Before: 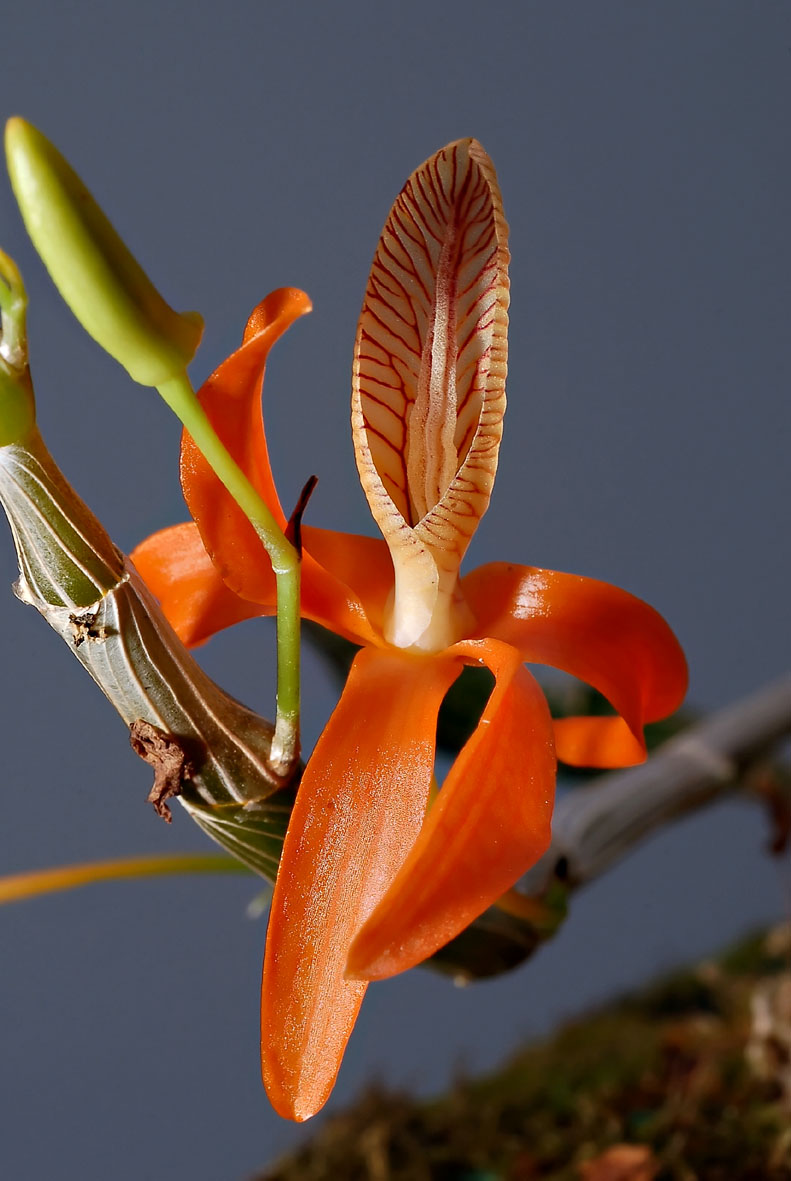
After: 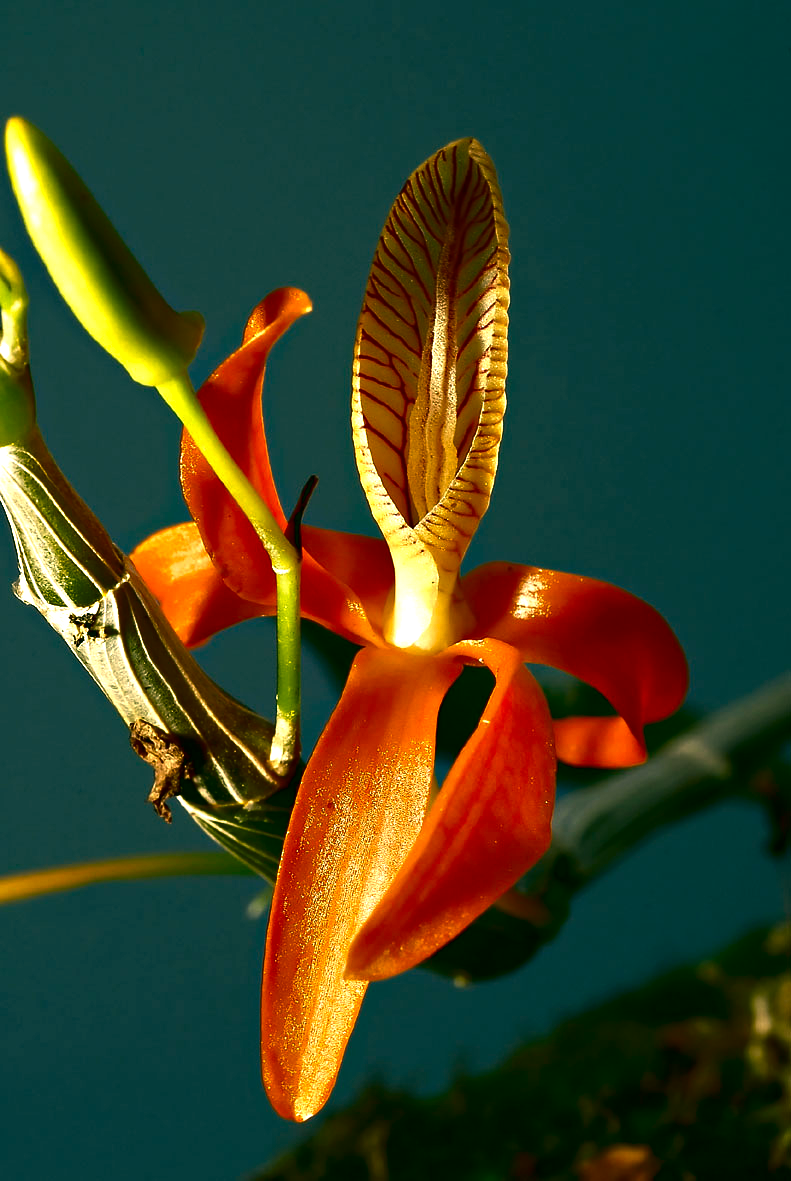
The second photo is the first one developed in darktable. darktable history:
exposure: exposure 1.056 EV, compensate highlight preservation false
contrast brightness saturation: brightness -0.504
color correction: highlights a* 5.63, highlights b* 32.9, shadows a* -25.31, shadows b* 4.02
